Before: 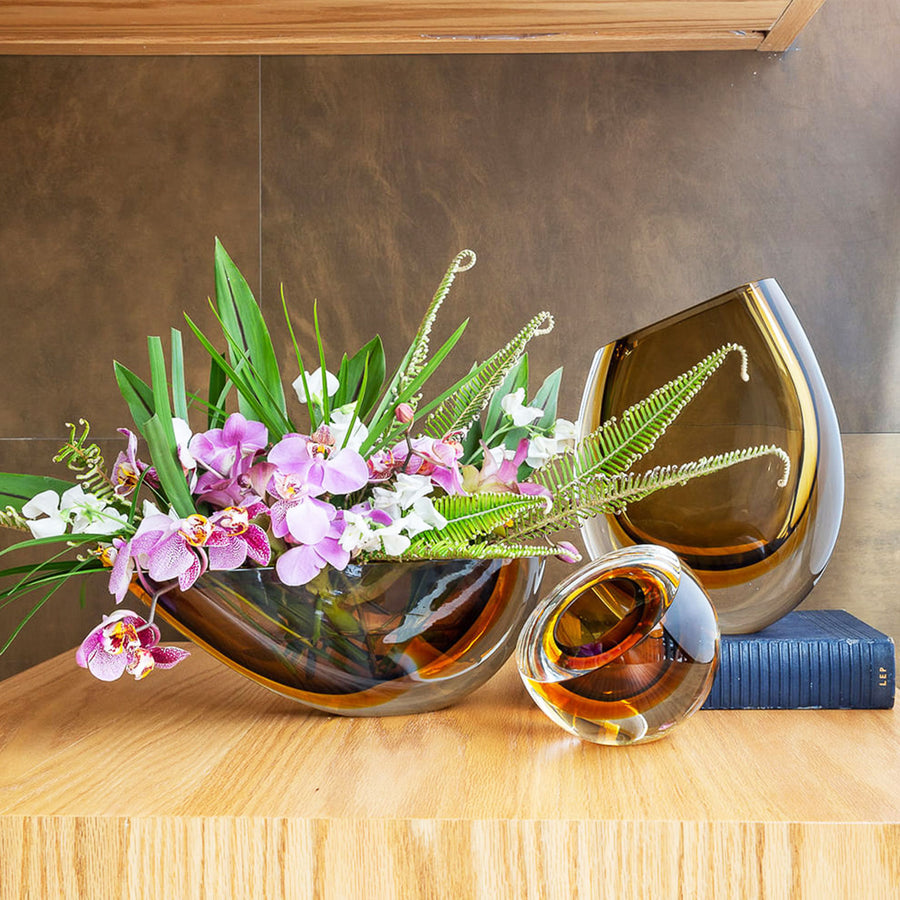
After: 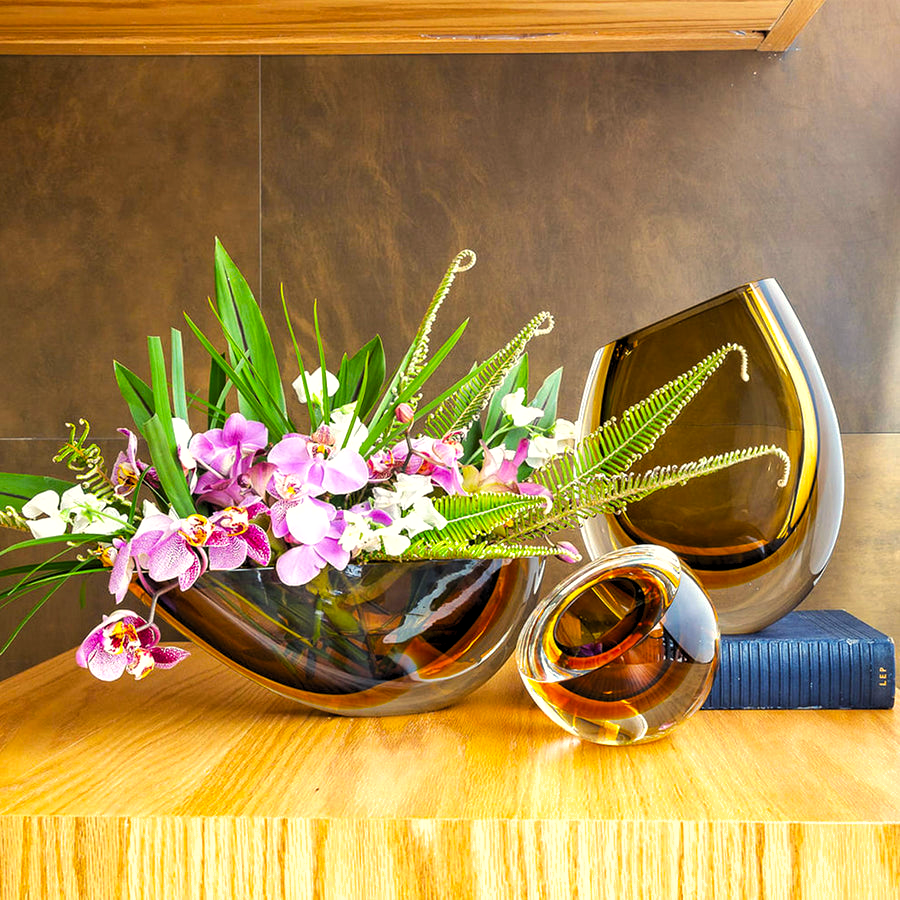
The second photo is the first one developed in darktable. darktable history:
color balance rgb: power › chroma 0.226%, power › hue 63.13°, highlights gain › chroma 3.009%, highlights gain › hue 78.35°, perceptual saturation grading › global saturation 29.924%
shadows and highlights: shadows 10.58, white point adjustment 0.992, highlights -39.53
exposure: black level correction -0.002, exposure 0.039 EV, compensate highlight preservation false
levels: levels [0.062, 0.494, 0.925]
